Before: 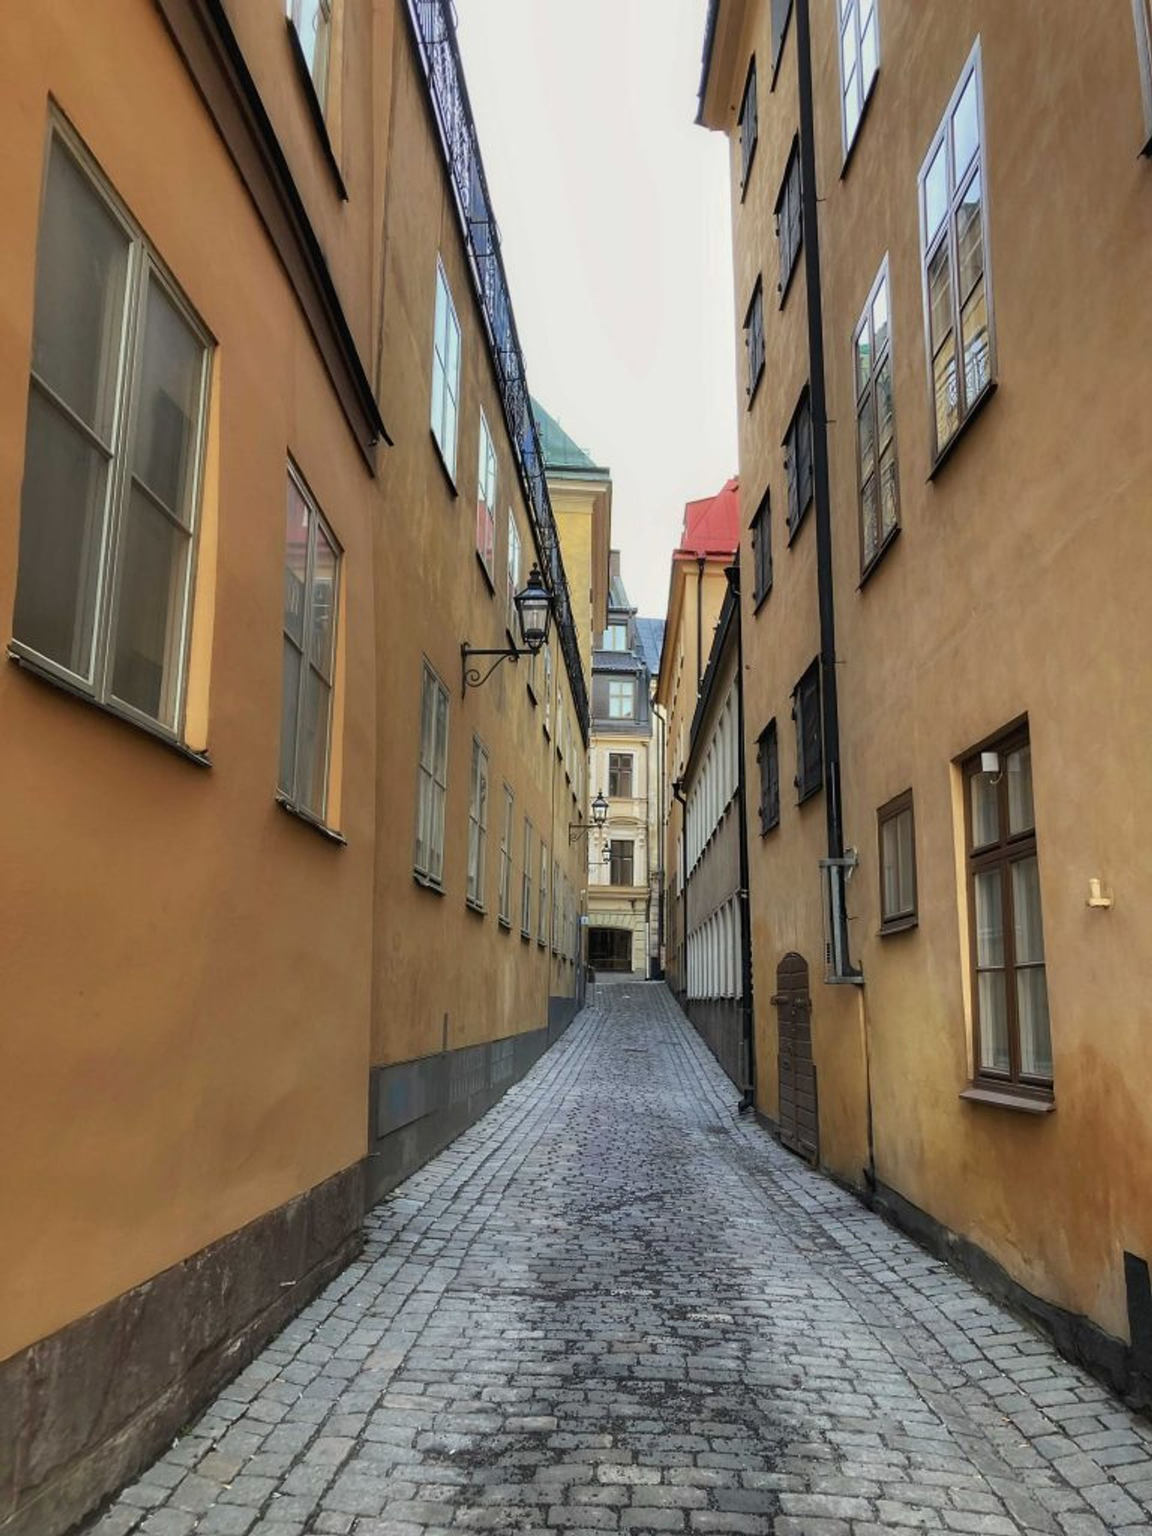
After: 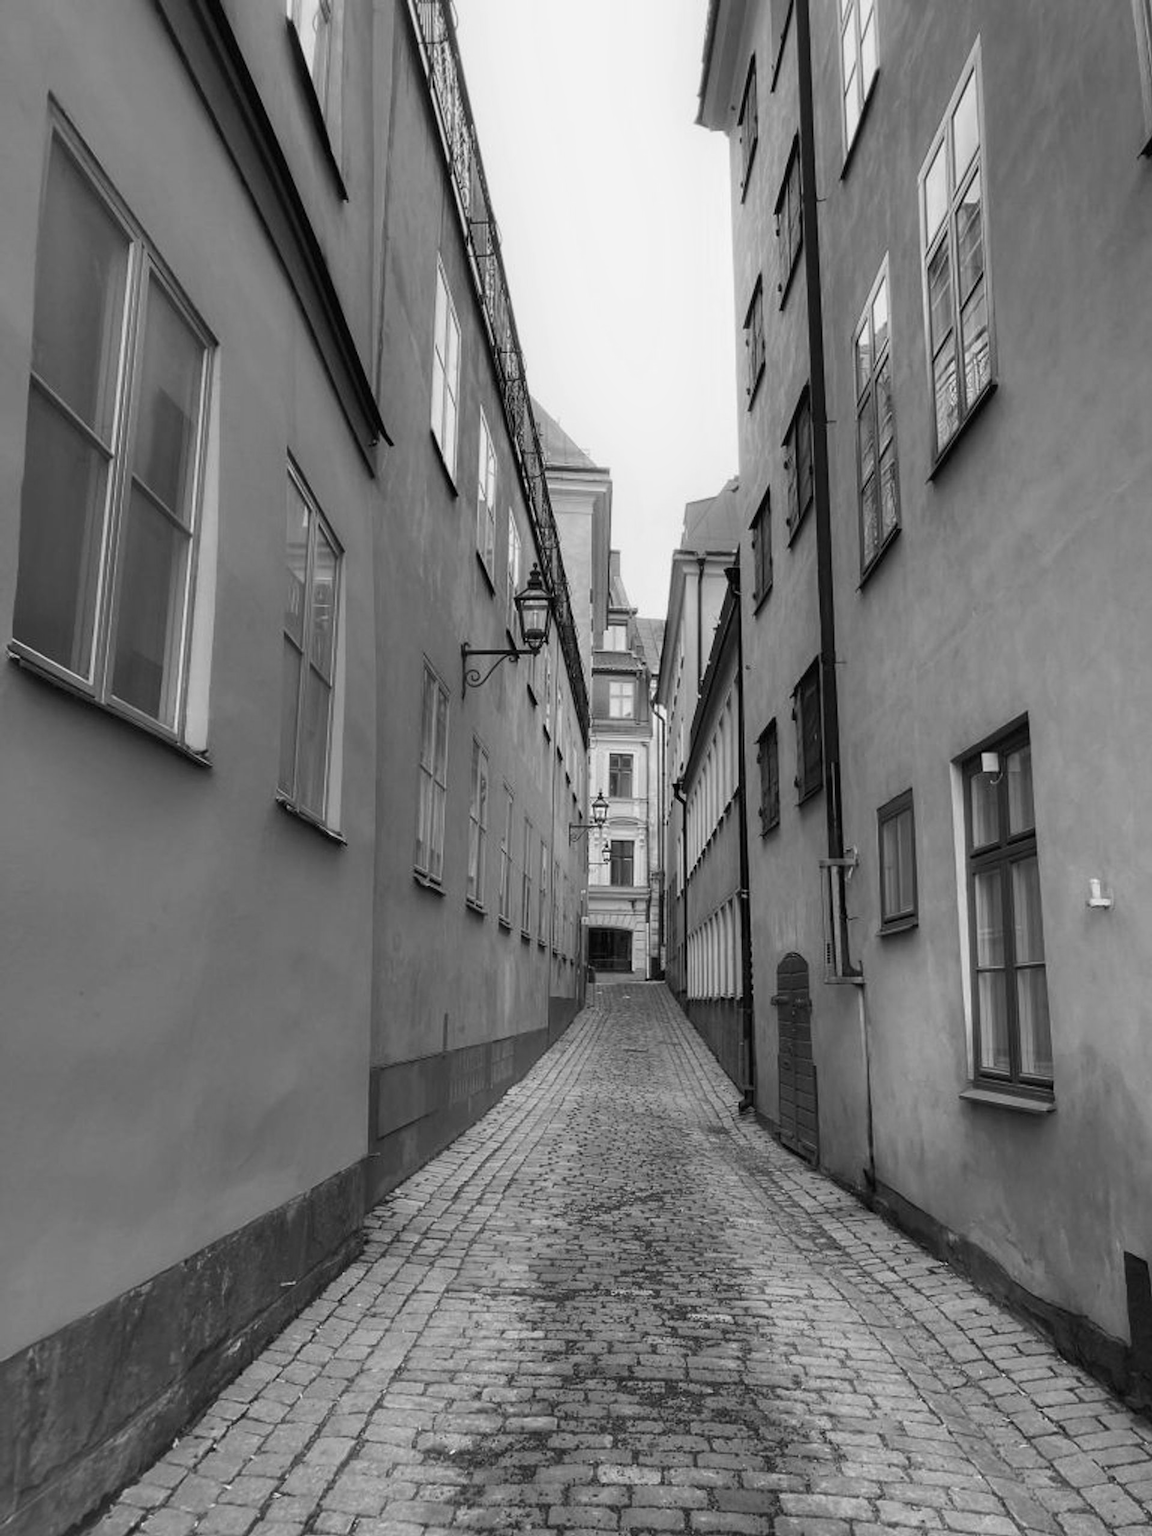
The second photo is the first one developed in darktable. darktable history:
color correction: highlights a* -10.69, highlights b* -19.19
monochrome: a 16.01, b -2.65, highlights 0.52
color zones: curves: ch1 [(0, 0.469) (0.01, 0.469) (0.12, 0.446) (0.248, 0.469) (0.5, 0.5) (0.748, 0.5) (0.99, 0.469) (1, 0.469)]
shadows and highlights: shadows -24.28, highlights 49.77, soften with gaussian
